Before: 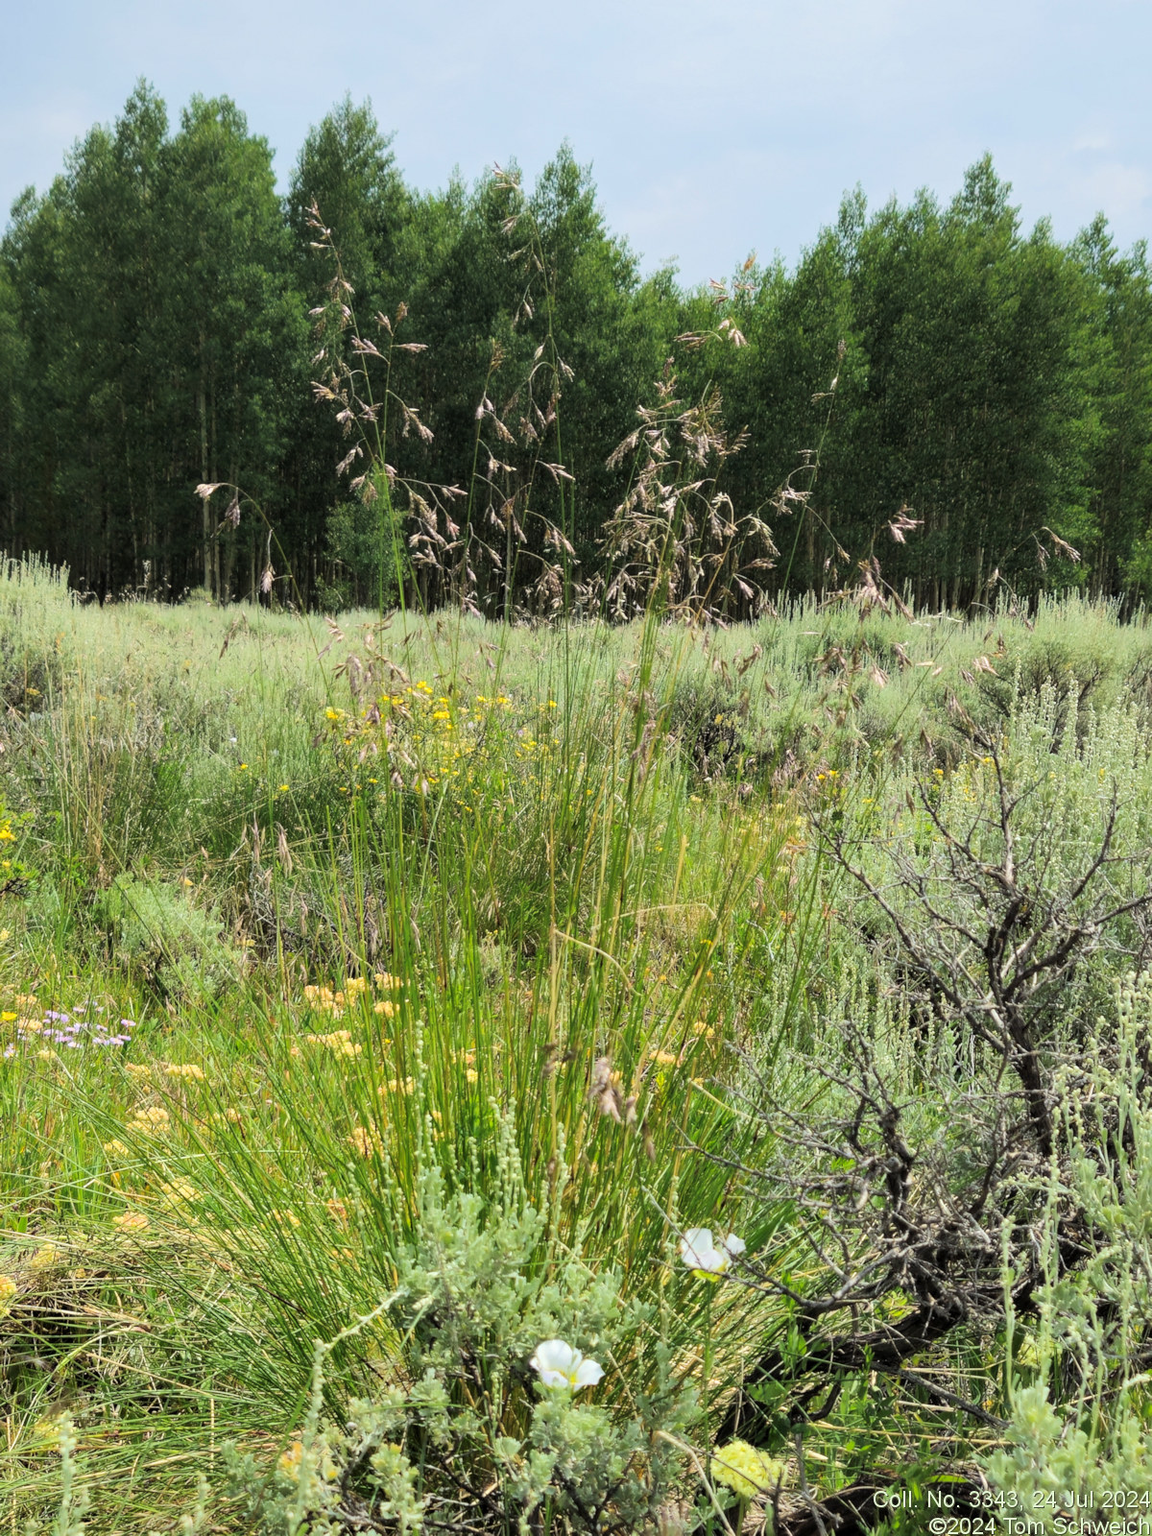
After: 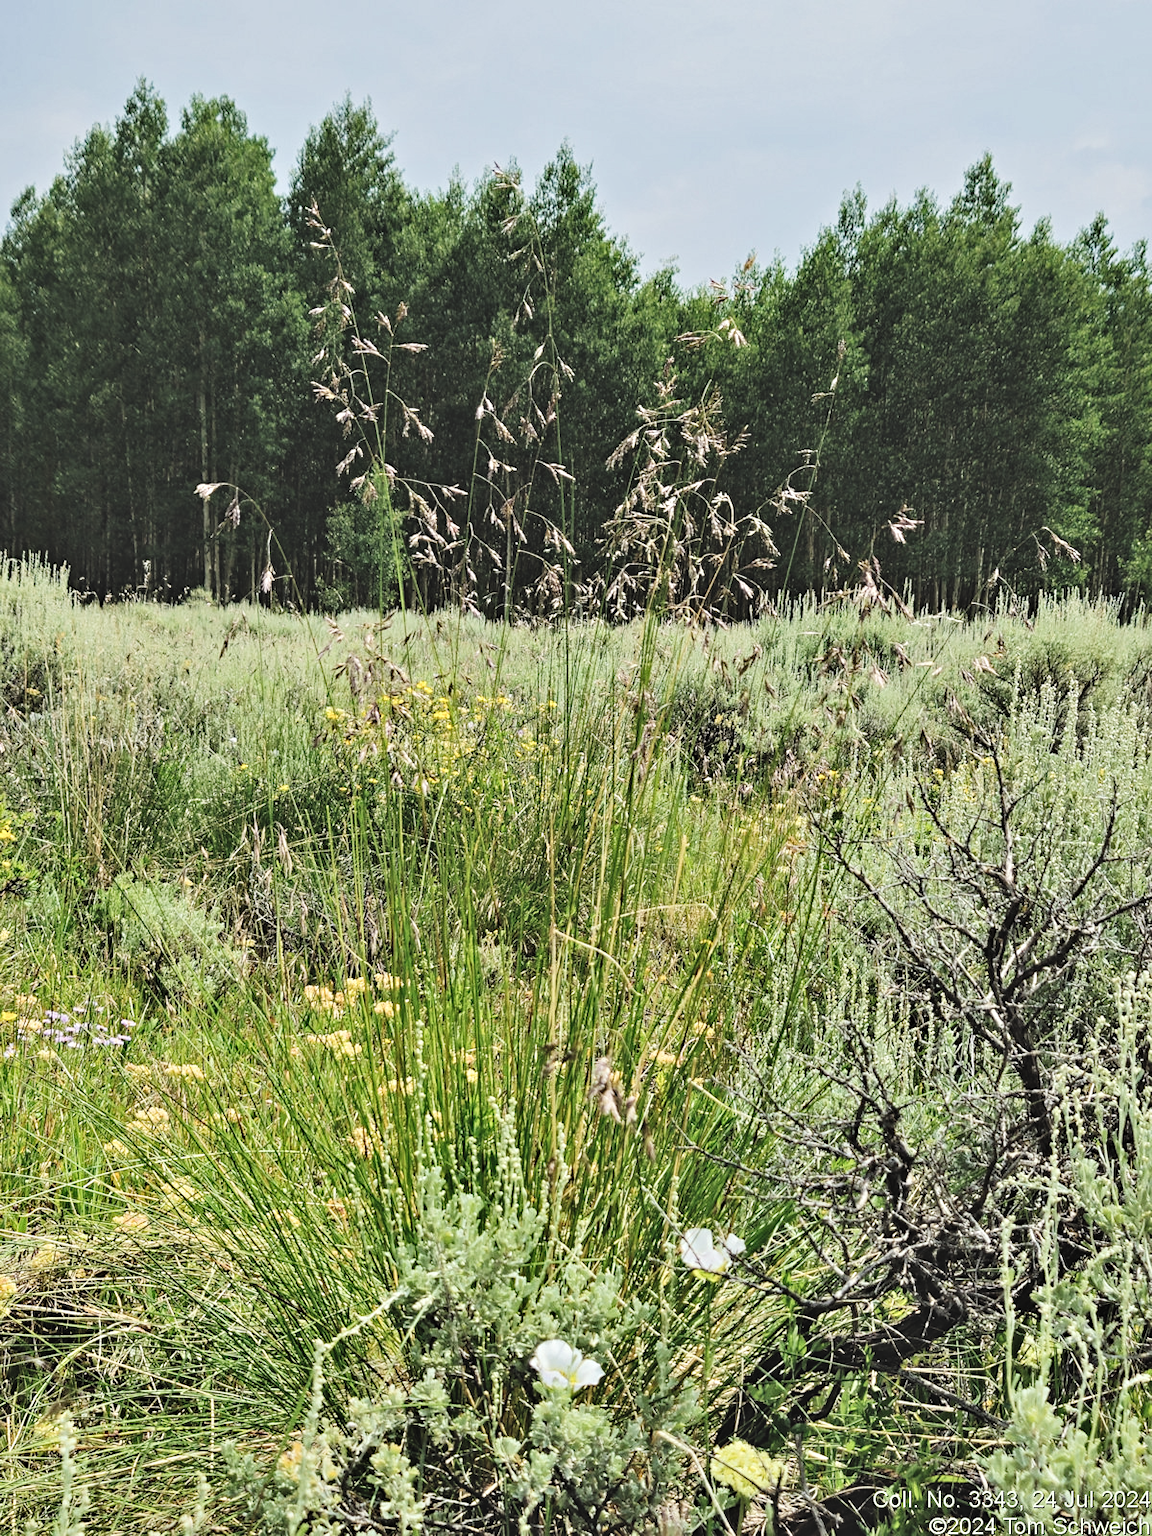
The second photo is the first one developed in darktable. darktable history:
contrast equalizer: octaves 7, y [[0.5, 0.542, 0.583, 0.625, 0.667, 0.708], [0.5 ×6], [0.5 ×6], [0 ×6], [0 ×6]]
tone curve: curves: ch0 [(0, 0) (0.004, 0.001) (0.133, 0.112) (0.325, 0.362) (0.832, 0.893) (1, 1)], preserve colors none
exposure: black level correction -0.037, exposure -0.497 EV, compensate highlight preservation false
